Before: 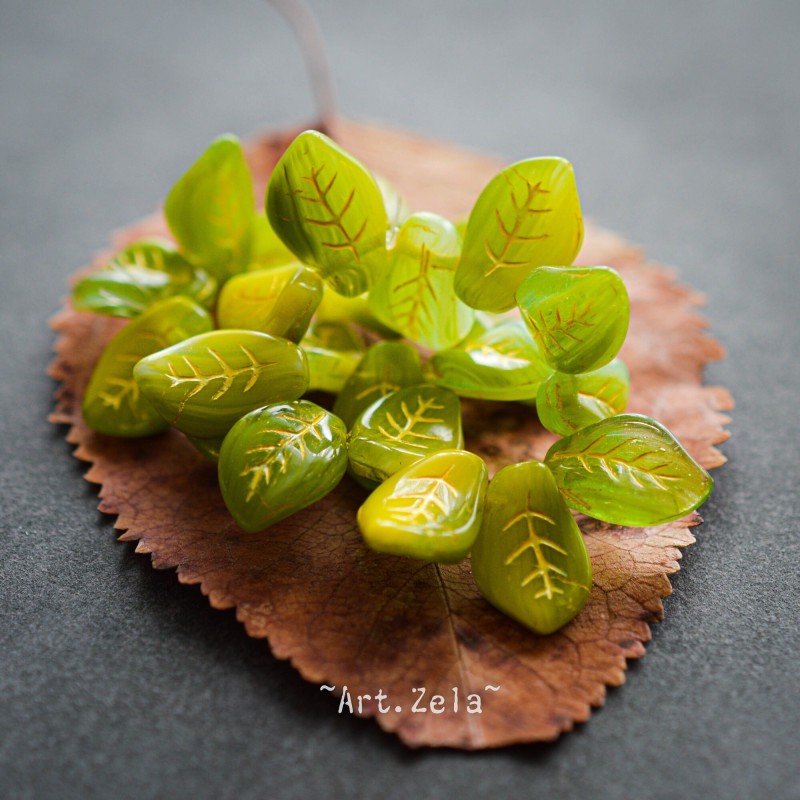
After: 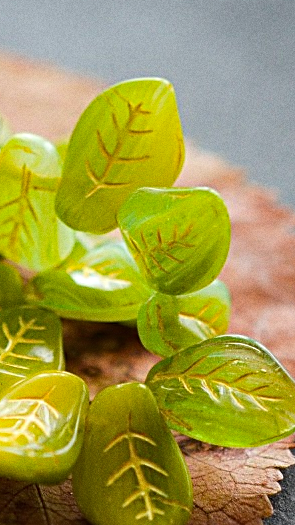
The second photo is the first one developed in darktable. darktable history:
crop and rotate: left 49.936%, top 10.094%, right 13.136%, bottom 24.256%
haze removal: compatibility mode true, adaptive false
grain: coarseness 0.09 ISO
sharpen: on, module defaults
